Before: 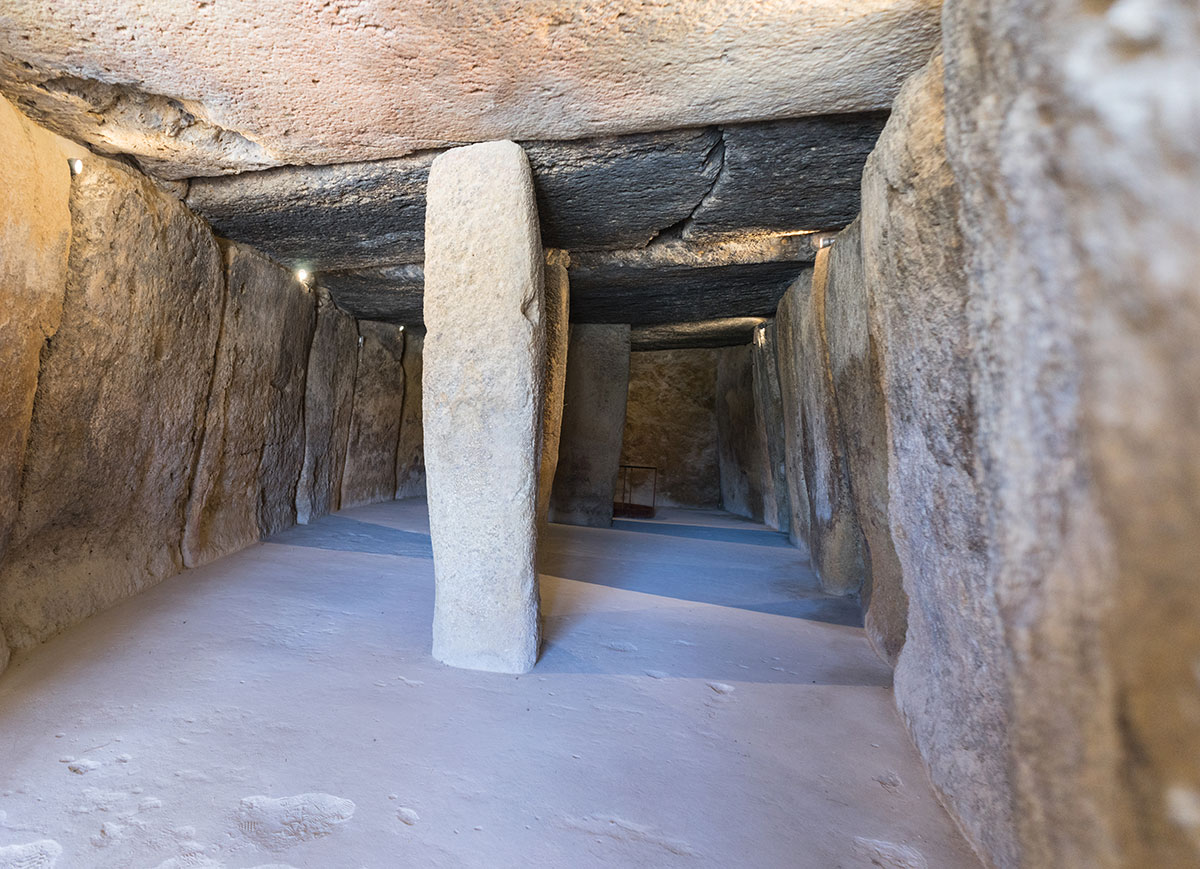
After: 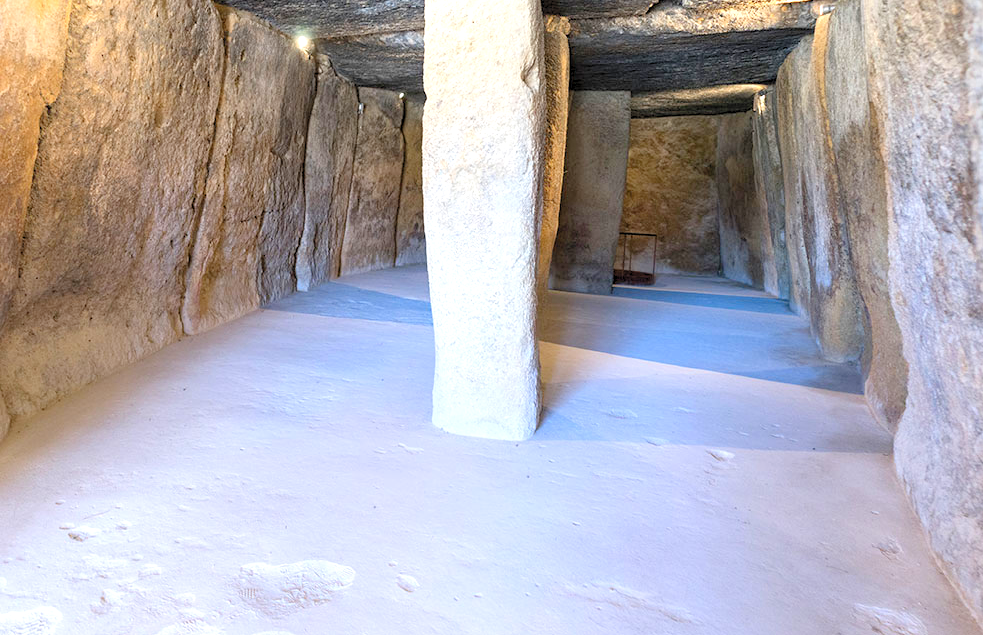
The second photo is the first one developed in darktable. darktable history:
levels: black 0.051%, levels [0.036, 0.364, 0.827]
crop: top 26.83%, right 18.016%
